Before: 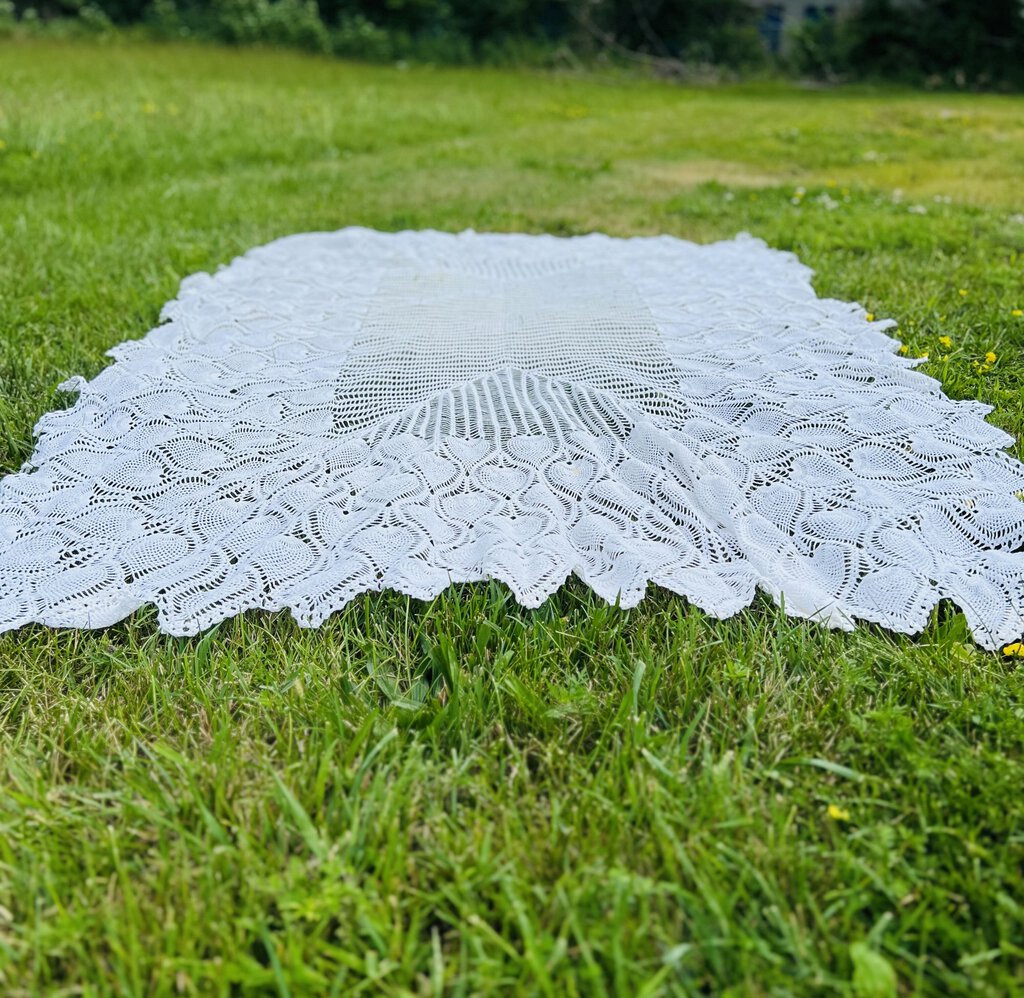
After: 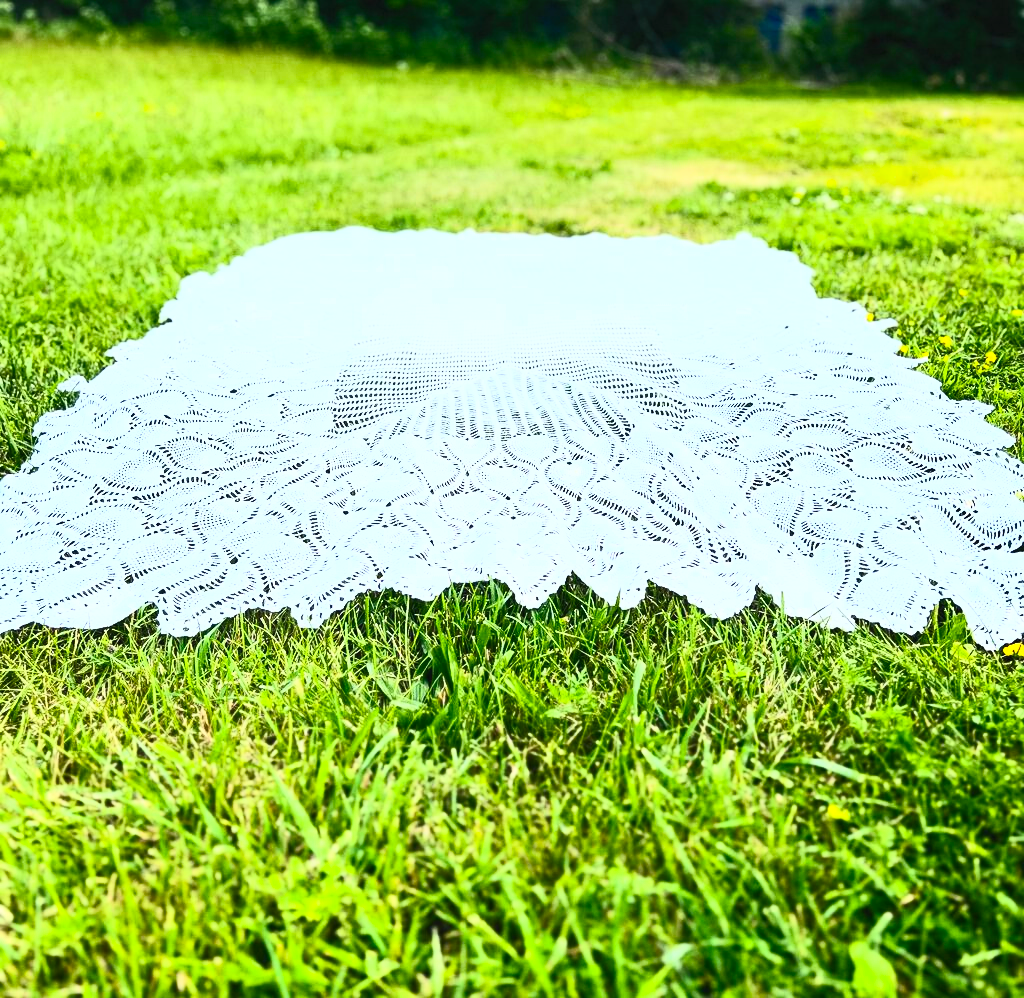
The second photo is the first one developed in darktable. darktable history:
rotate and perspective: crop left 0, crop top 0
contrast brightness saturation: contrast 0.83, brightness 0.59, saturation 0.59
